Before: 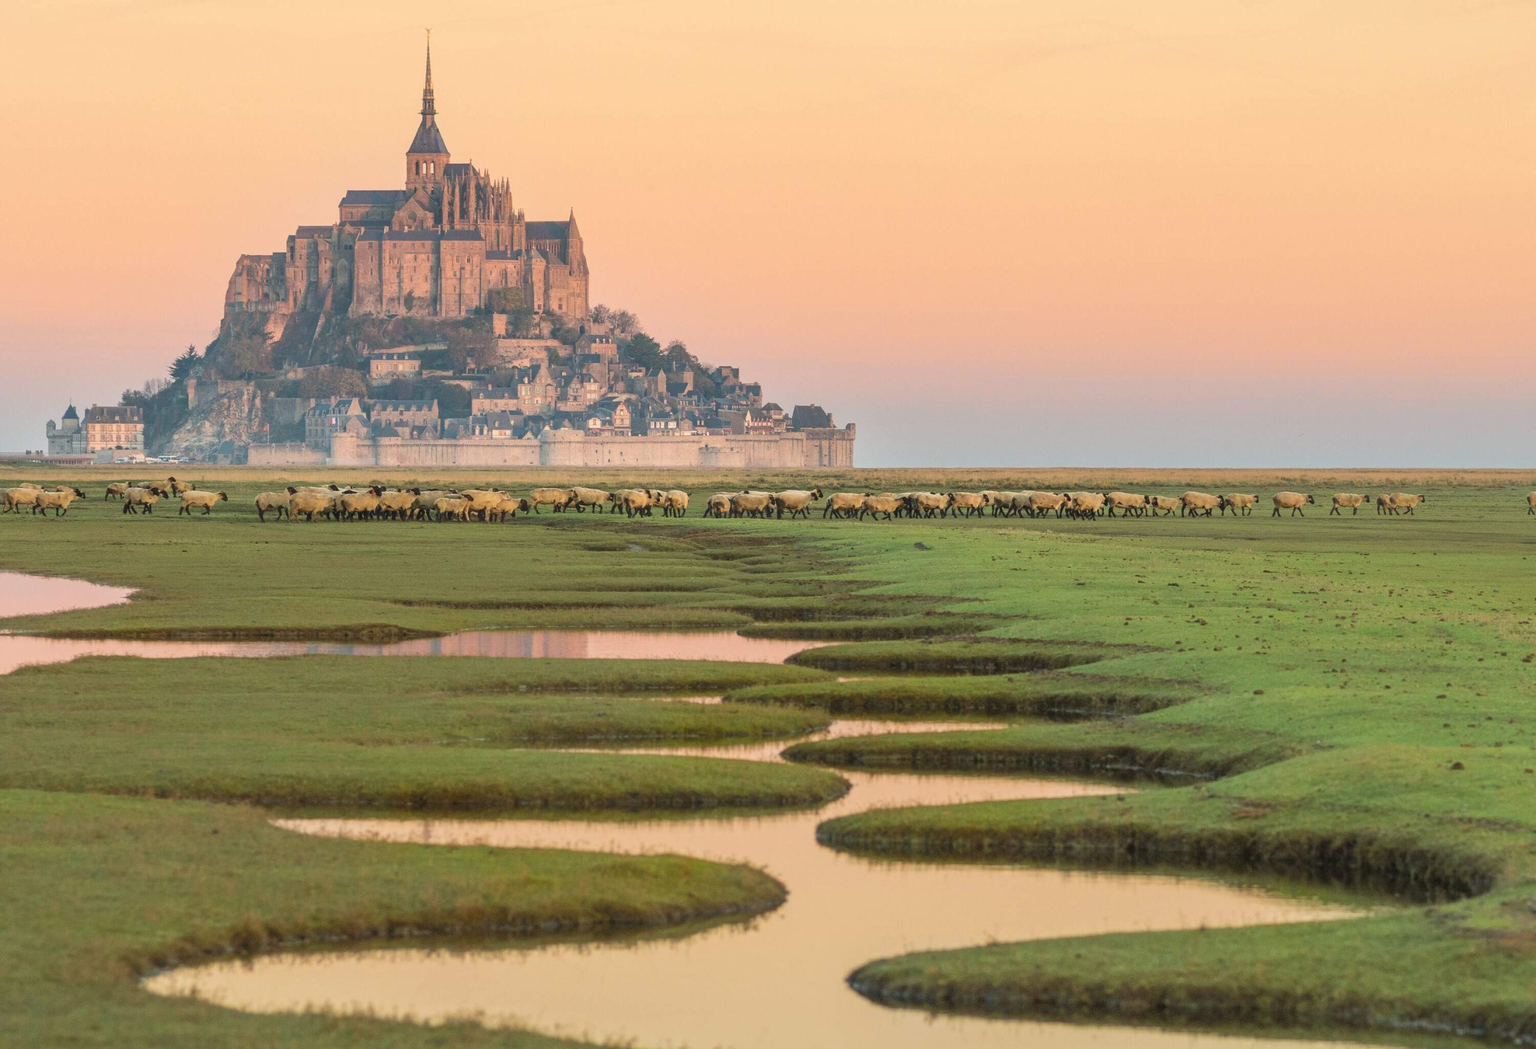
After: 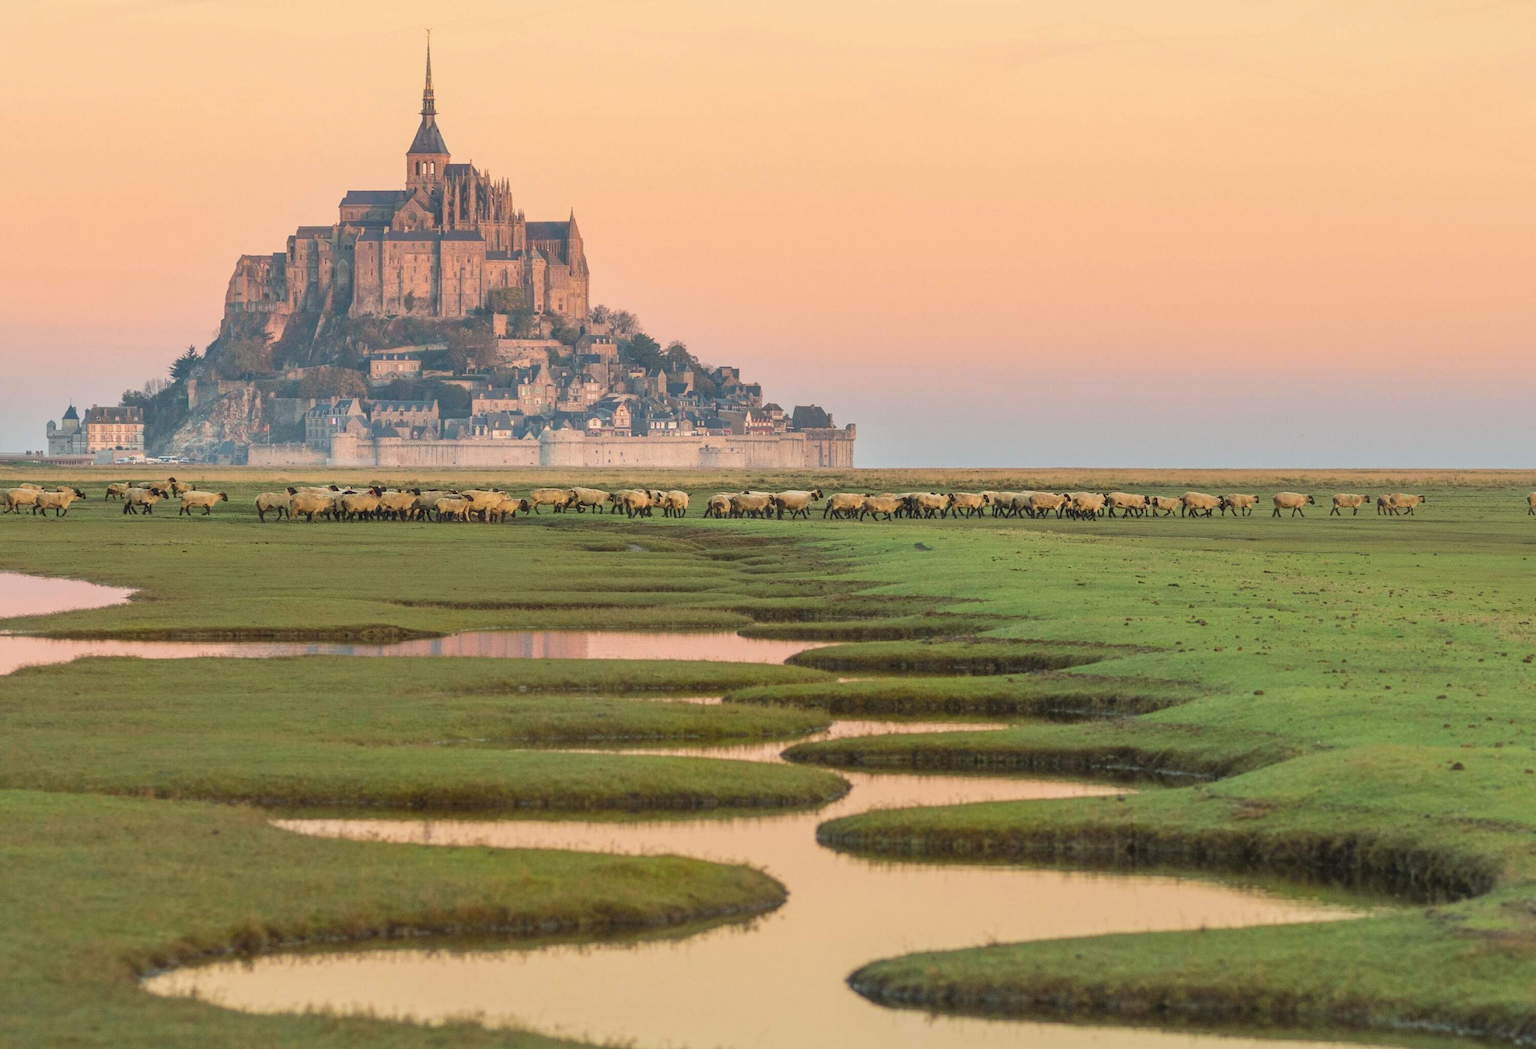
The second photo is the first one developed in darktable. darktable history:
tone equalizer: -7 EV 0.18 EV, -6 EV 0.12 EV, -5 EV 0.08 EV, -4 EV 0.04 EV, -2 EV -0.02 EV, -1 EV -0.04 EV, +0 EV -0.06 EV, luminance estimator HSV value / RGB max
exposure: black level correction 0, compensate exposure bias true, compensate highlight preservation false
